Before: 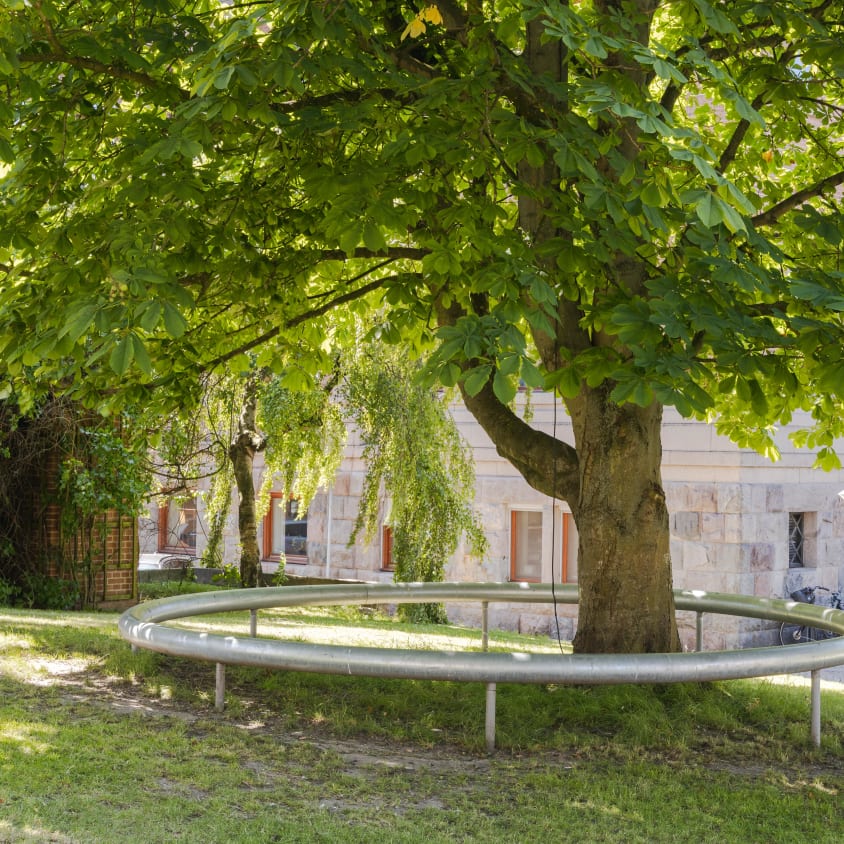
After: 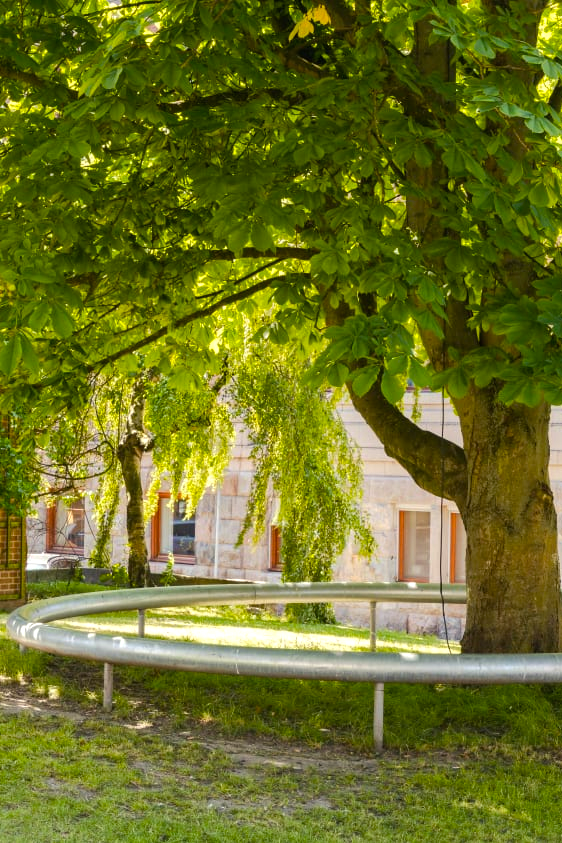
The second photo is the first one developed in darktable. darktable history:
color balance rgb: highlights gain › luminance 6.705%, highlights gain › chroma 1.904%, highlights gain › hue 91.43°, linear chroma grading › global chroma 14.624%, perceptual saturation grading › global saturation 1.091%, perceptual saturation grading › highlights -2.033%, perceptual saturation grading › mid-tones 3.675%, perceptual saturation grading › shadows 7.614%, perceptual brilliance grading › global brilliance 2.622%, perceptual brilliance grading › highlights -3.267%, perceptual brilliance grading › shadows 2.636%, global vibrance 30.464%, contrast 10.387%
crop and rotate: left 13.354%, right 20.032%
